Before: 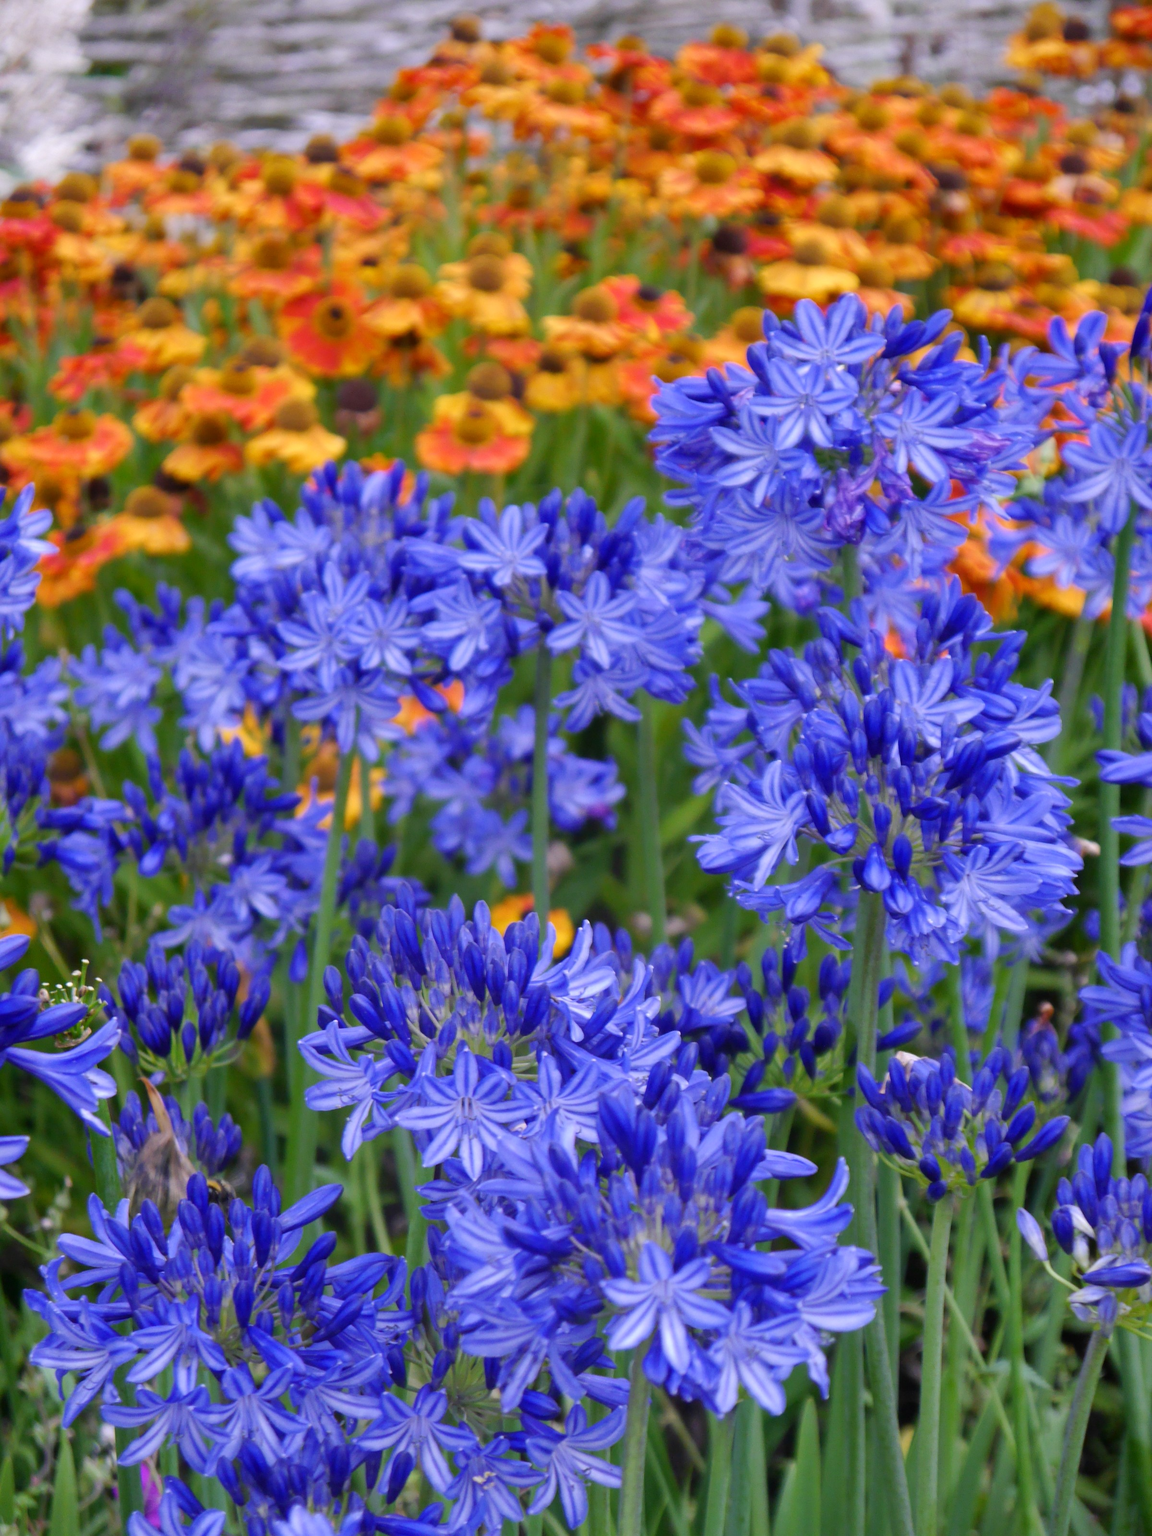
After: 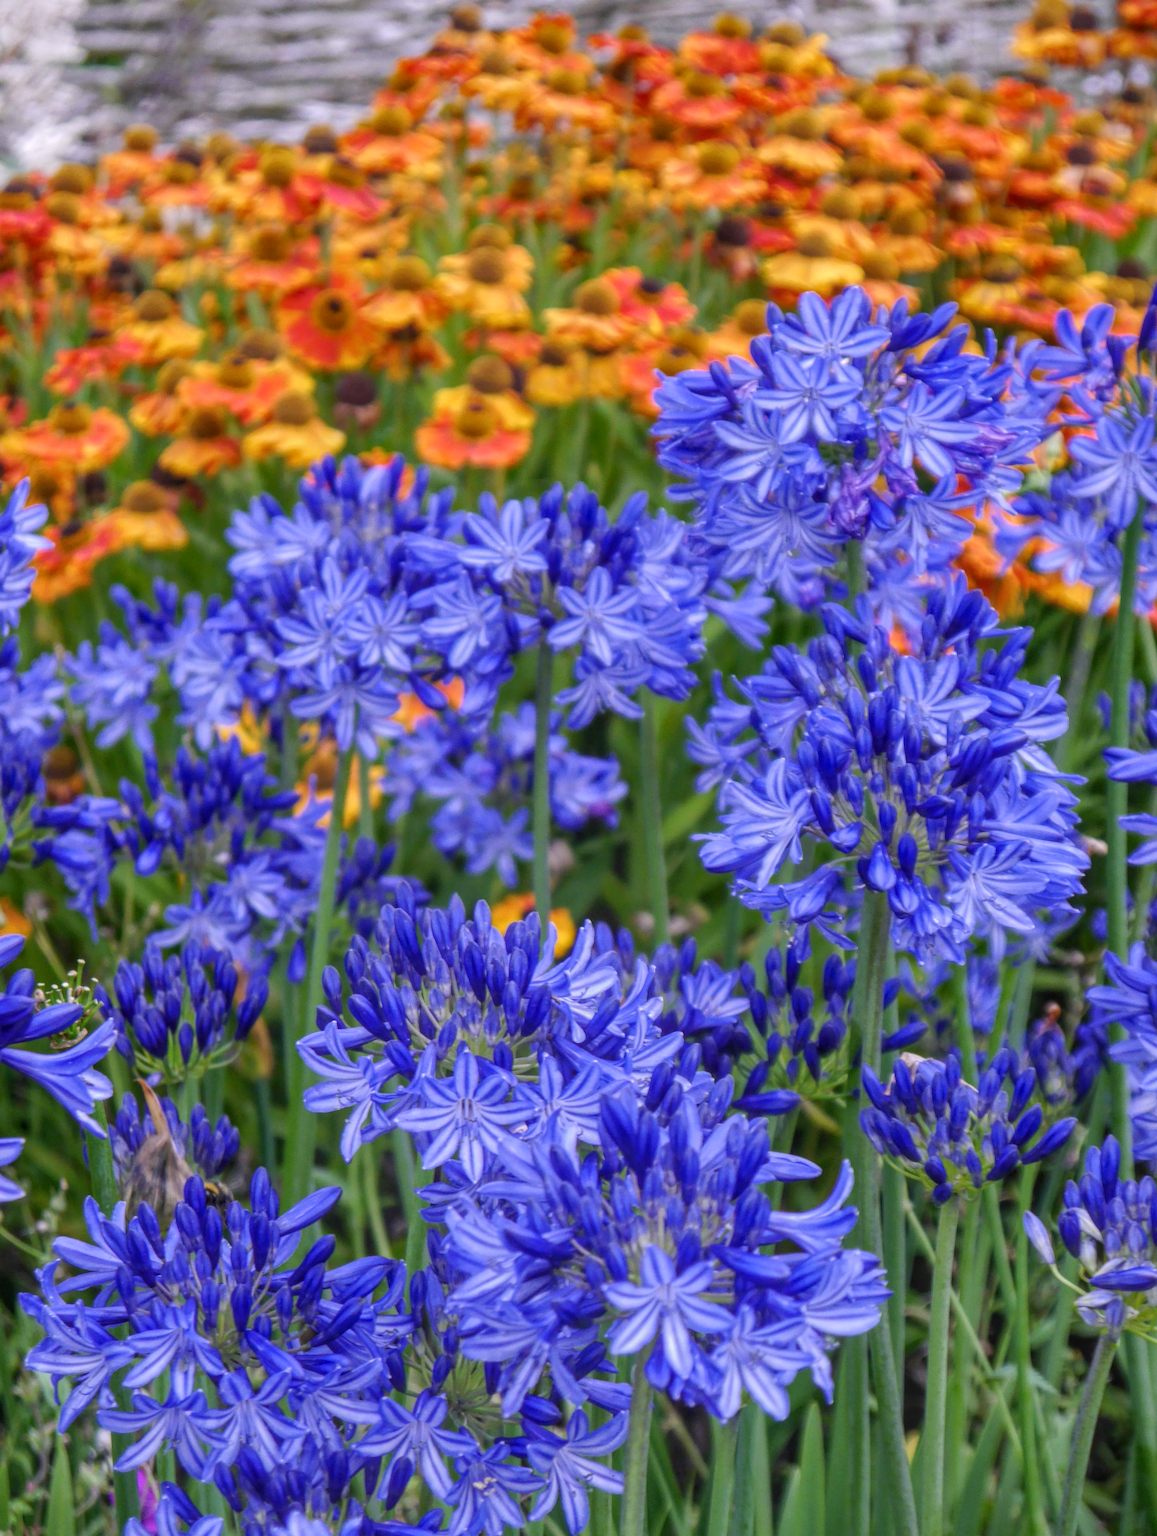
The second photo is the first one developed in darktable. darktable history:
crop: left 0.479%, top 0.729%, right 0.146%, bottom 0.393%
local contrast: highlights 67%, shadows 33%, detail 167%, midtone range 0.2
